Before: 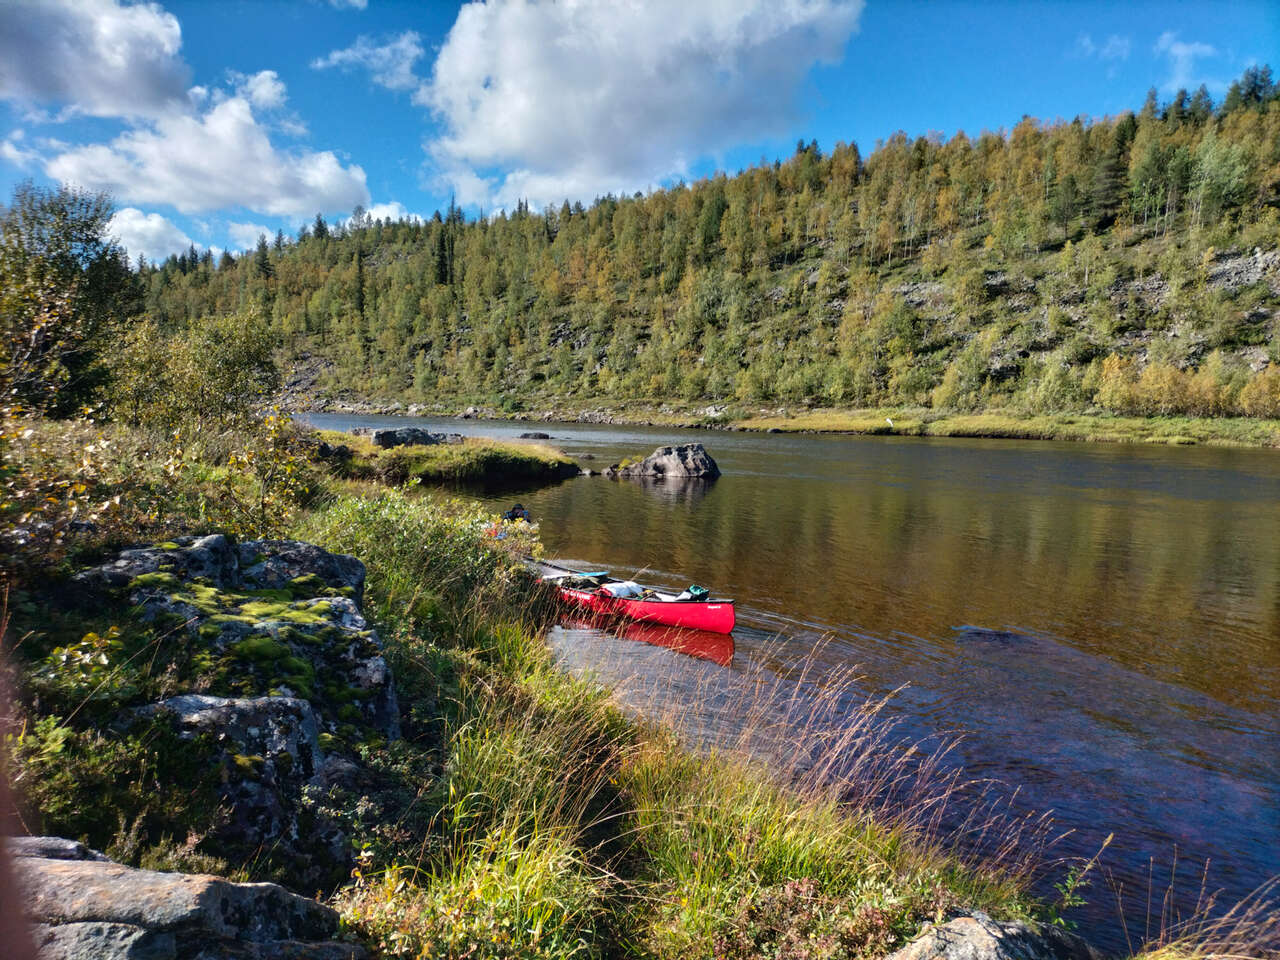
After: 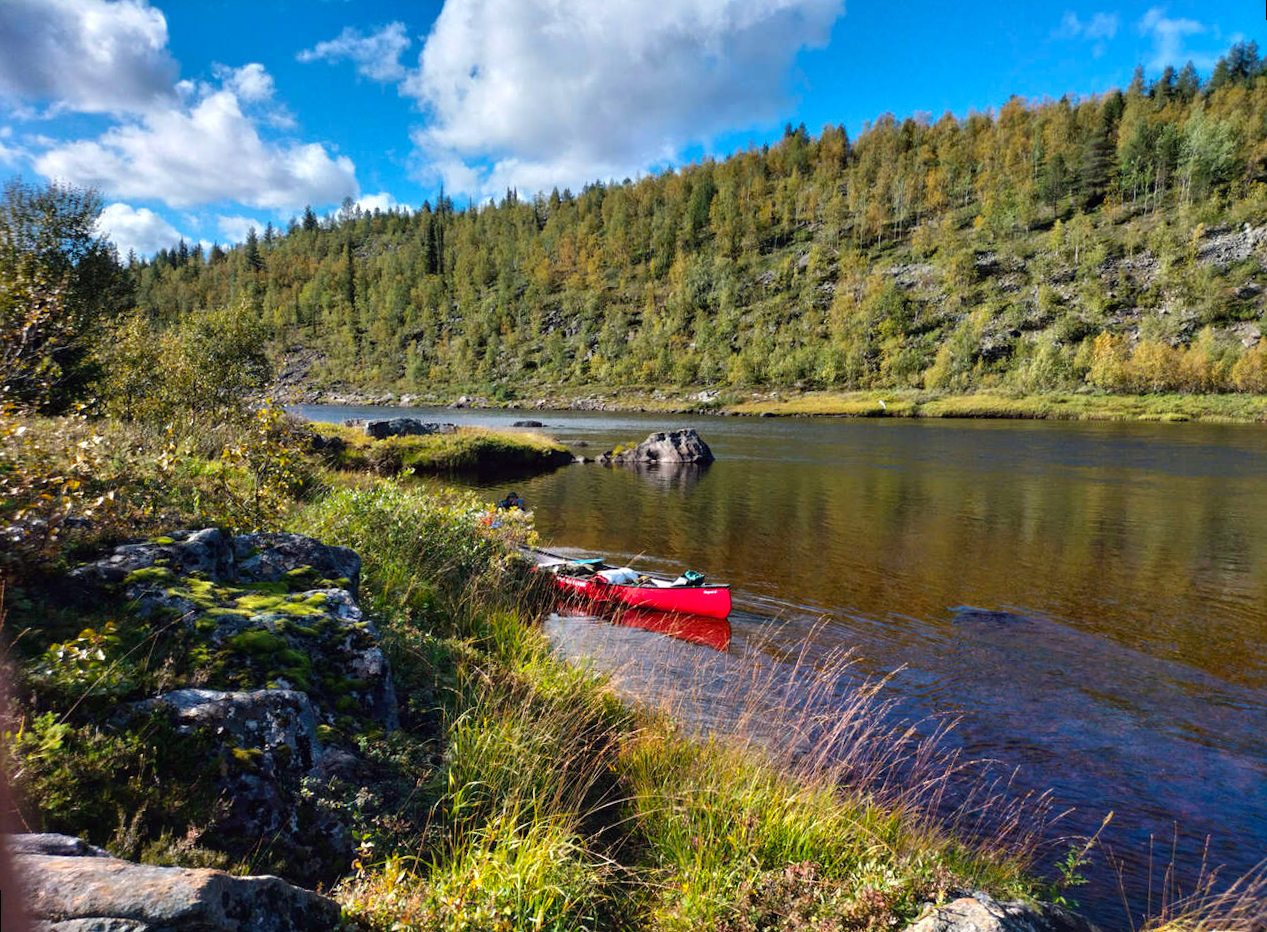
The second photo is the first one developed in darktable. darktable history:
rotate and perspective: rotation -1°, crop left 0.011, crop right 0.989, crop top 0.025, crop bottom 0.975
color balance: lift [1, 1, 0.999, 1.001], gamma [1, 1.003, 1.005, 0.995], gain [1, 0.992, 0.988, 1.012], contrast 5%, output saturation 110%
